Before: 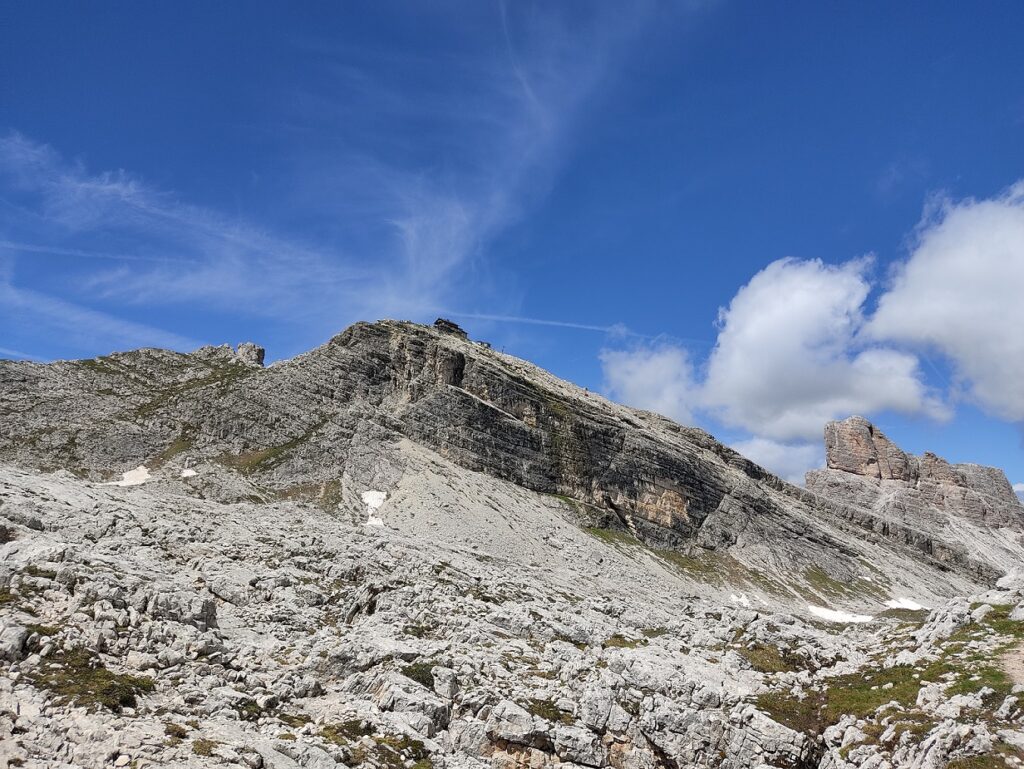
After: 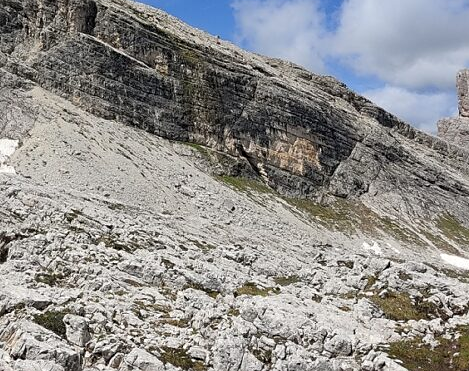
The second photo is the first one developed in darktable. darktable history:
sharpen: amount 0.2
crop: left 35.976%, top 45.819%, right 18.162%, bottom 5.807%
